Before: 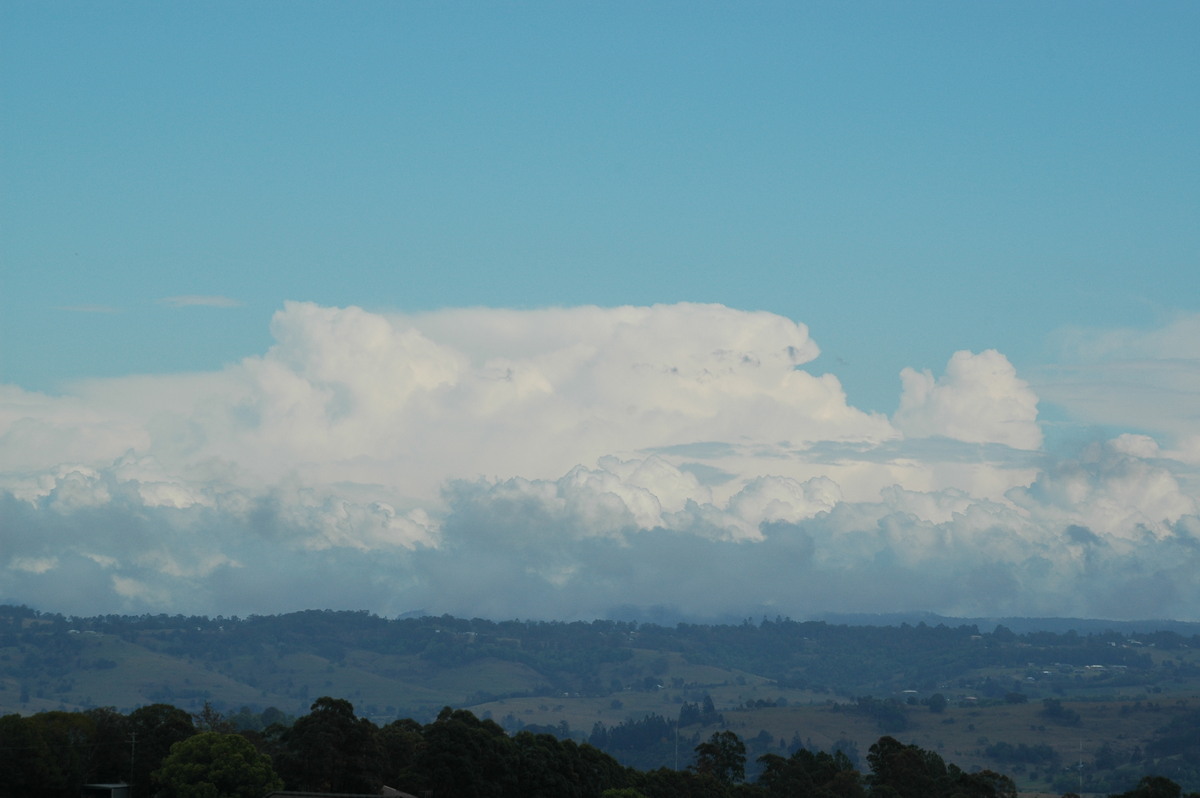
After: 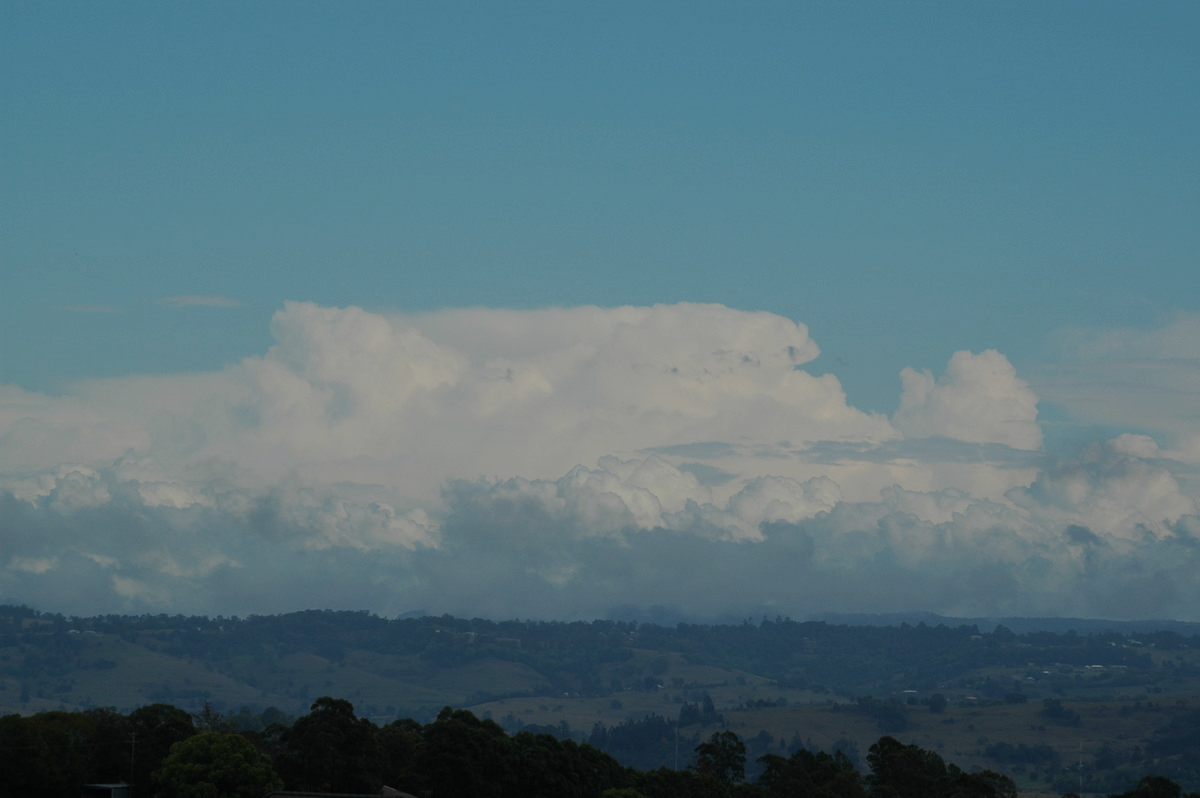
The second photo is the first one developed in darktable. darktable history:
exposure: black level correction 0, exposure -0.721 EV, compensate highlight preservation false
